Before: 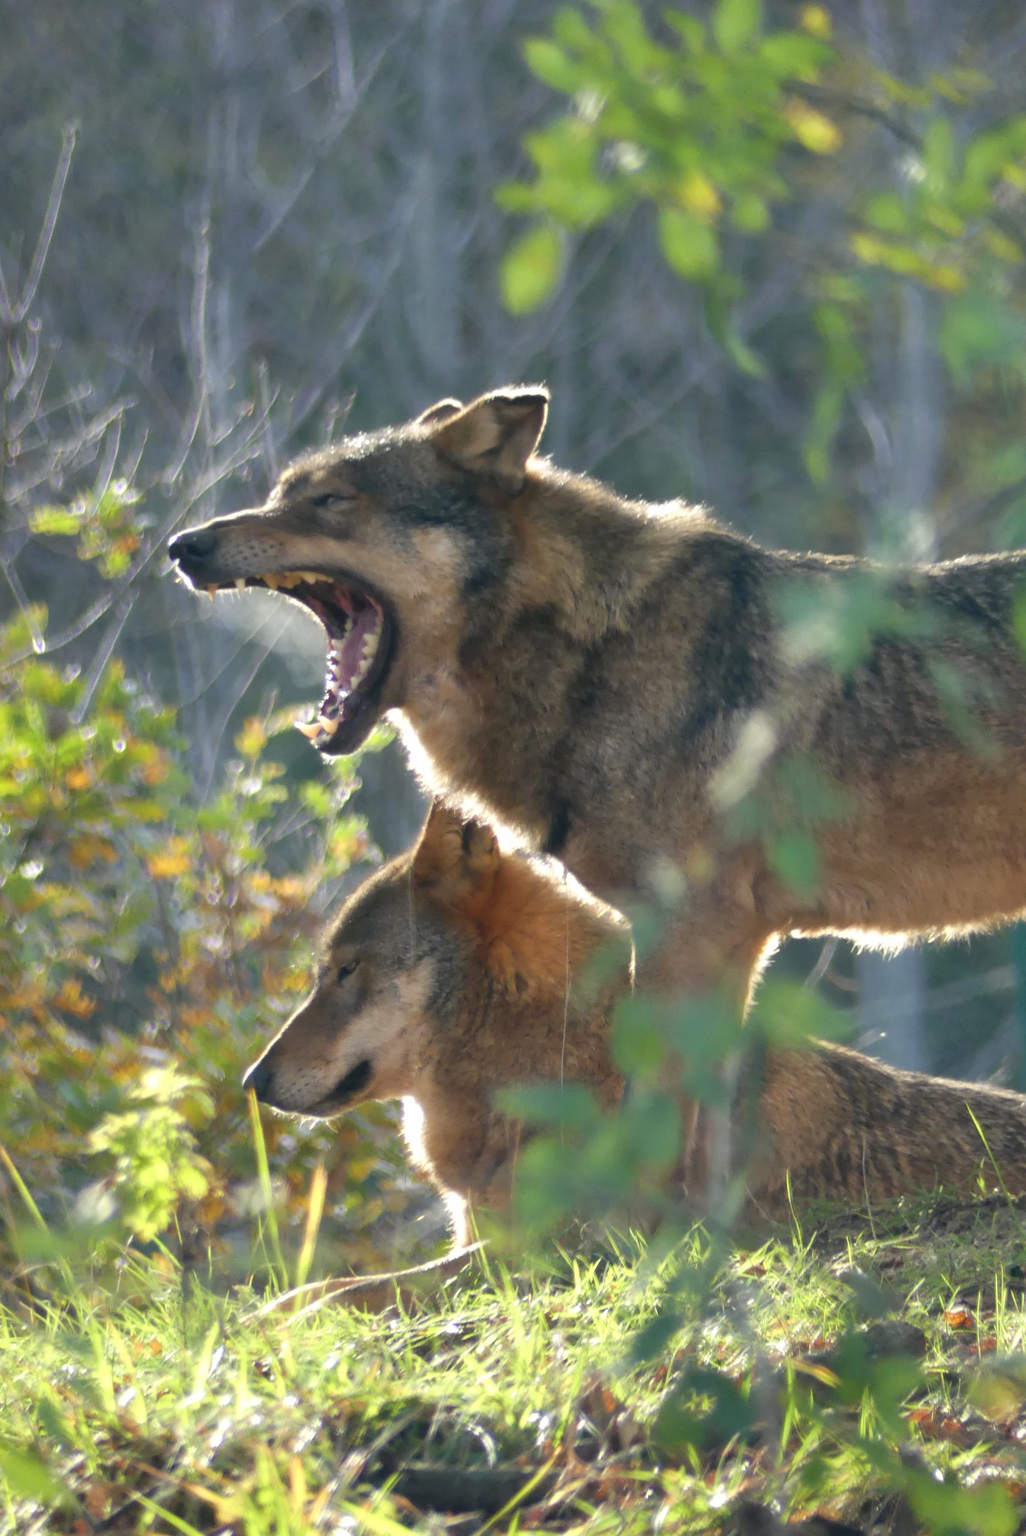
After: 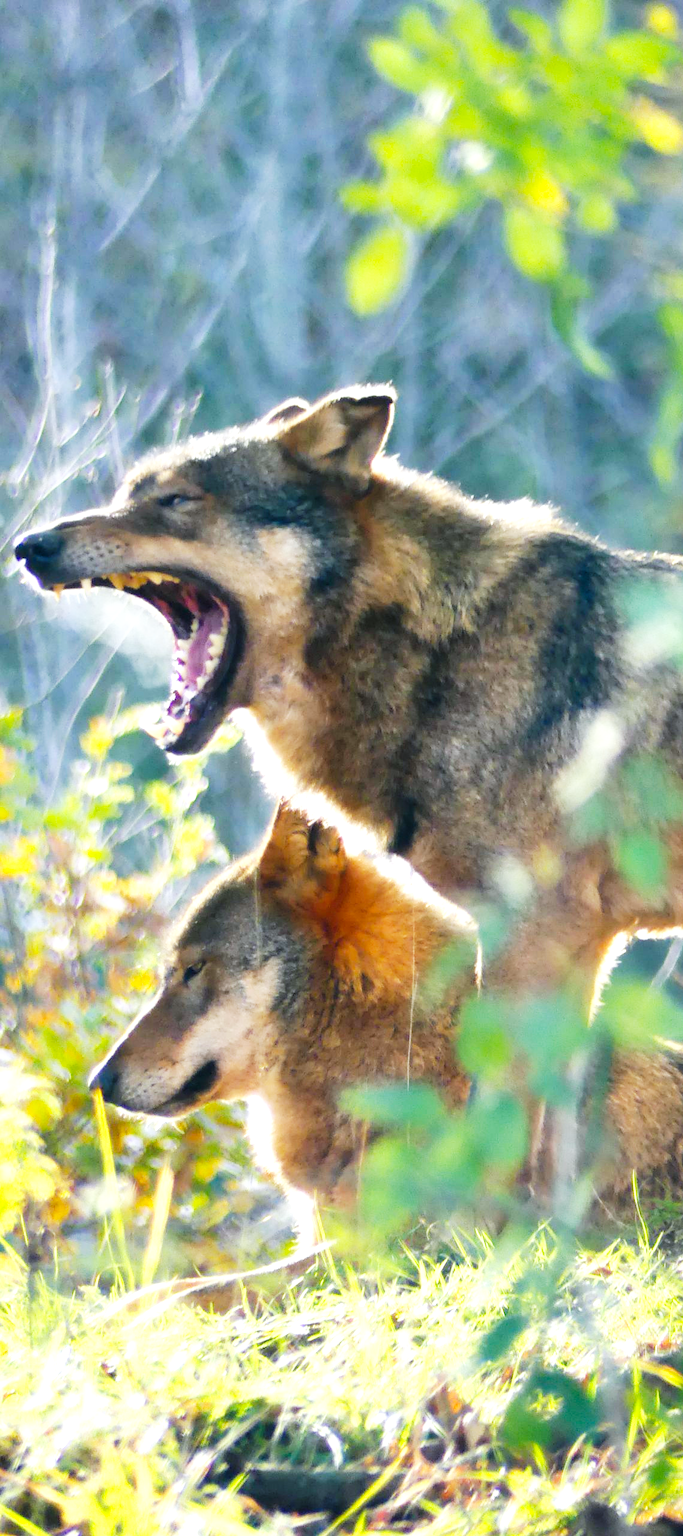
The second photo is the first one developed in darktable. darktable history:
crop and rotate: left 15.055%, right 18.278%
levels: levels [0.016, 0.492, 0.969]
white balance: red 0.974, blue 1.044
color balance rgb: linear chroma grading › global chroma 6.48%, perceptual saturation grading › global saturation 12.96%, global vibrance 6.02%
contrast brightness saturation: contrast 0.03, brightness -0.04
base curve: curves: ch0 [(0, 0) (0.007, 0.004) (0.027, 0.03) (0.046, 0.07) (0.207, 0.54) (0.442, 0.872) (0.673, 0.972) (1, 1)], preserve colors none
